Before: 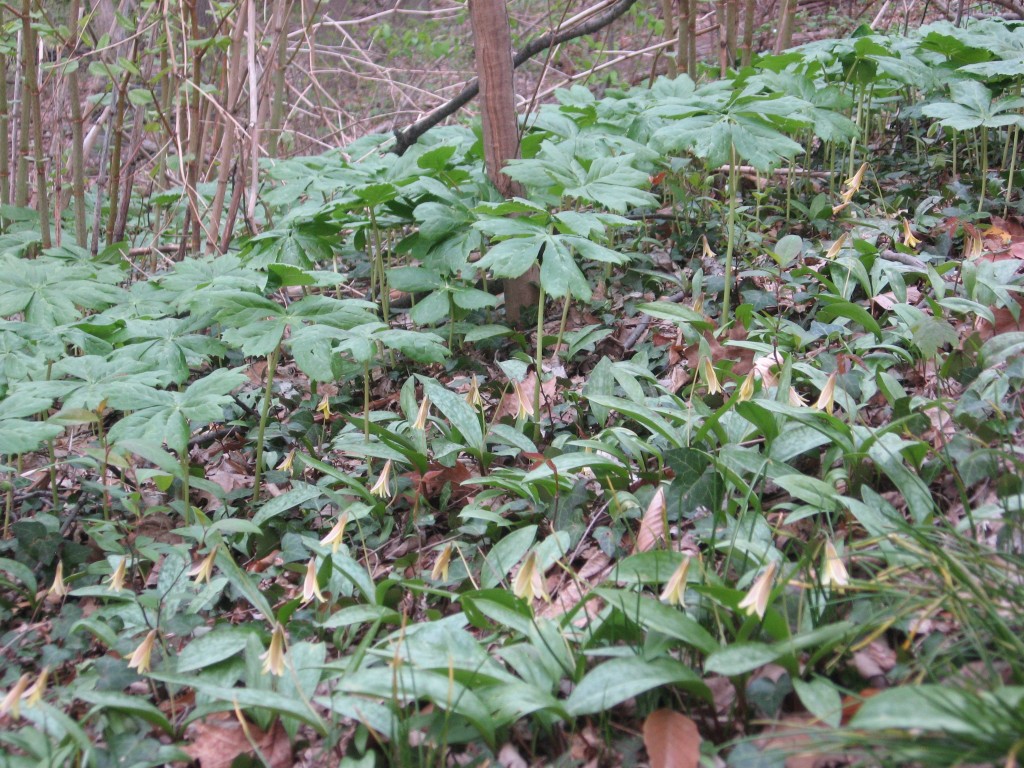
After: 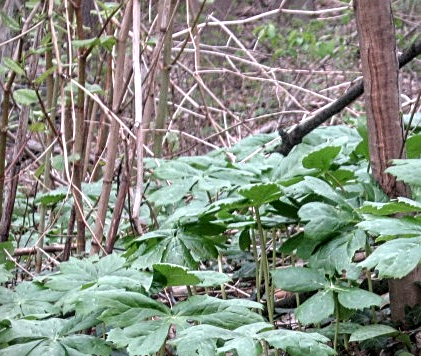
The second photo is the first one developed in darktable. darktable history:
sharpen: on, module defaults
crop and rotate: left 11.287%, top 0.092%, right 47.551%, bottom 53.449%
vignetting: fall-off start 100.51%
local contrast: highlights 65%, shadows 54%, detail 168%, midtone range 0.52
